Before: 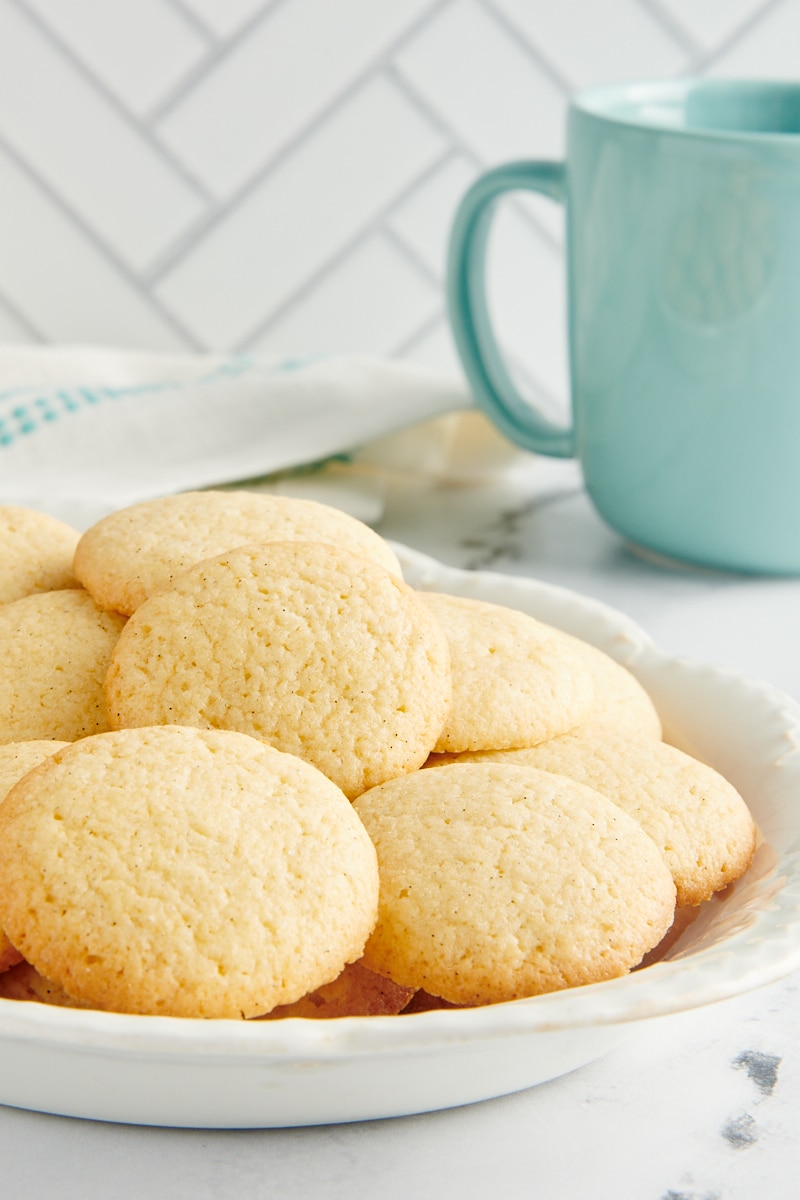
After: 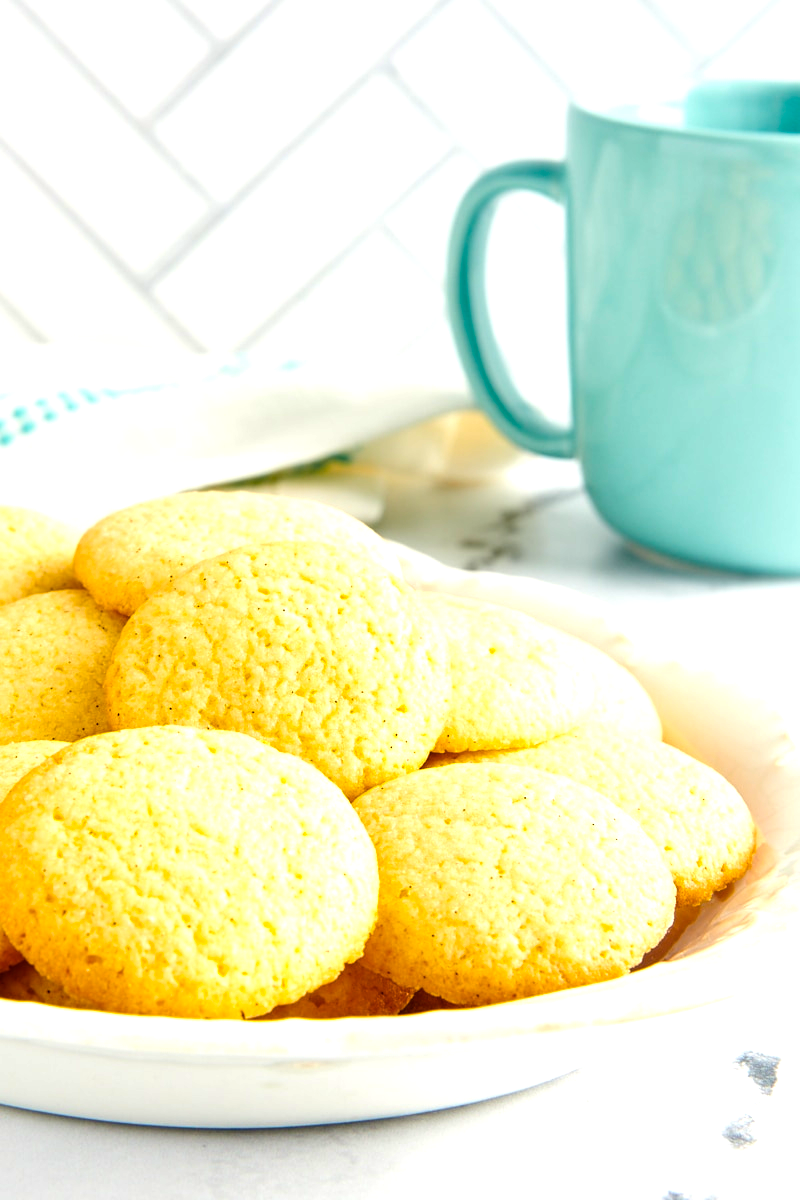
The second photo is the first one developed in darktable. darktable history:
color balance rgb: perceptual saturation grading › global saturation 19.845%, perceptual brilliance grading › global brilliance -5.422%, perceptual brilliance grading › highlights 25.022%, perceptual brilliance grading › mid-tones 7.11%, perceptual brilliance grading › shadows -4.645%, global vibrance 32.762%
